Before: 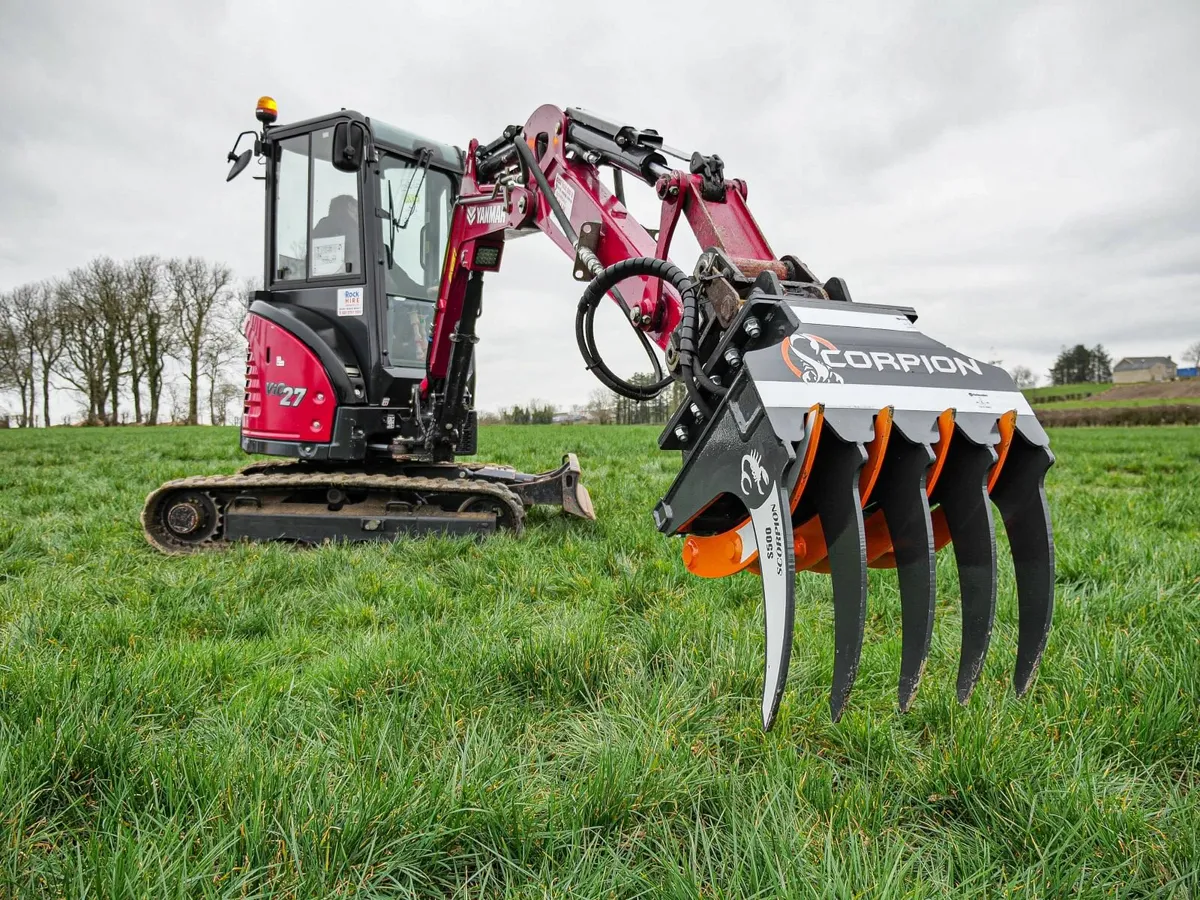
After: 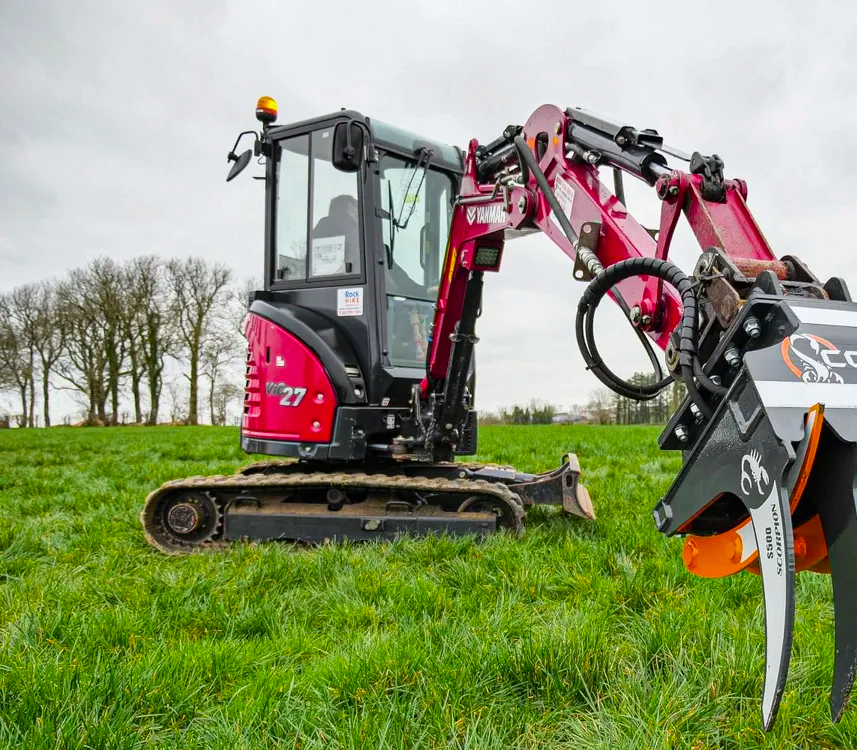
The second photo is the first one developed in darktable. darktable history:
color balance rgb: global offset › hue 172.37°, perceptual saturation grading › global saturation 30.134%, global vibrance 20%
crop: right 28.521%, bottom 16.598%
